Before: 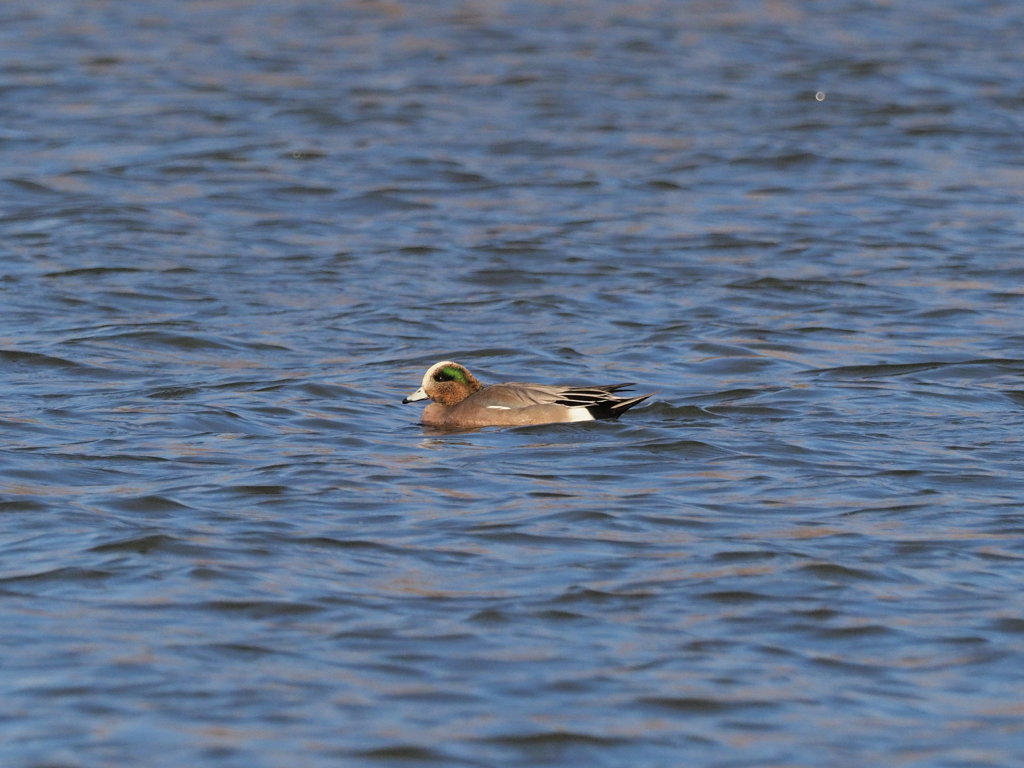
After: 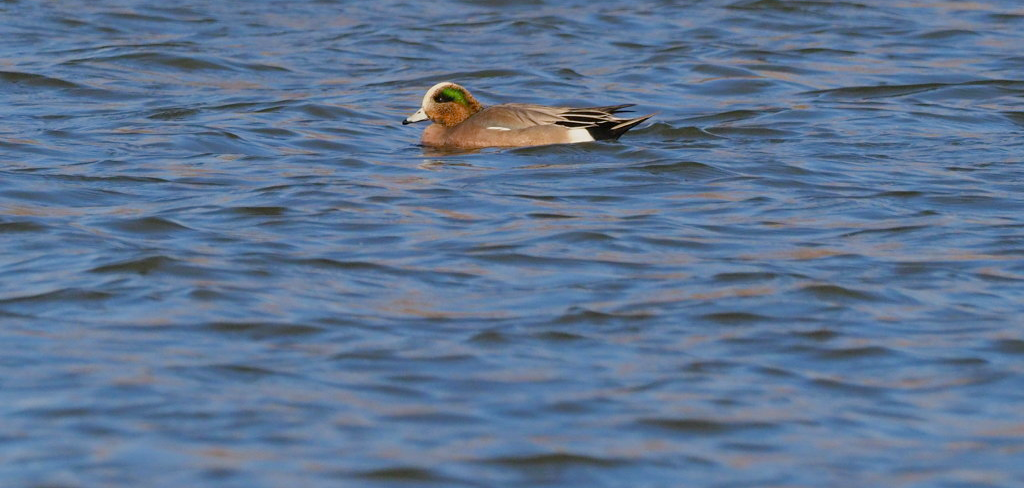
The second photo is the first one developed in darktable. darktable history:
crop and rotate: top 36.435%
color balance rgb: shadows lift › chroma 1%, shadows lift › hue 113°, highlights gain › chroma 0.2%, highlights gain › hue 333°, perceptual saturation grading › global saturation 20%, perceptual saturation grading › highlights -25%, perceptual saturation grading › shadows 25%, contrast -10%
